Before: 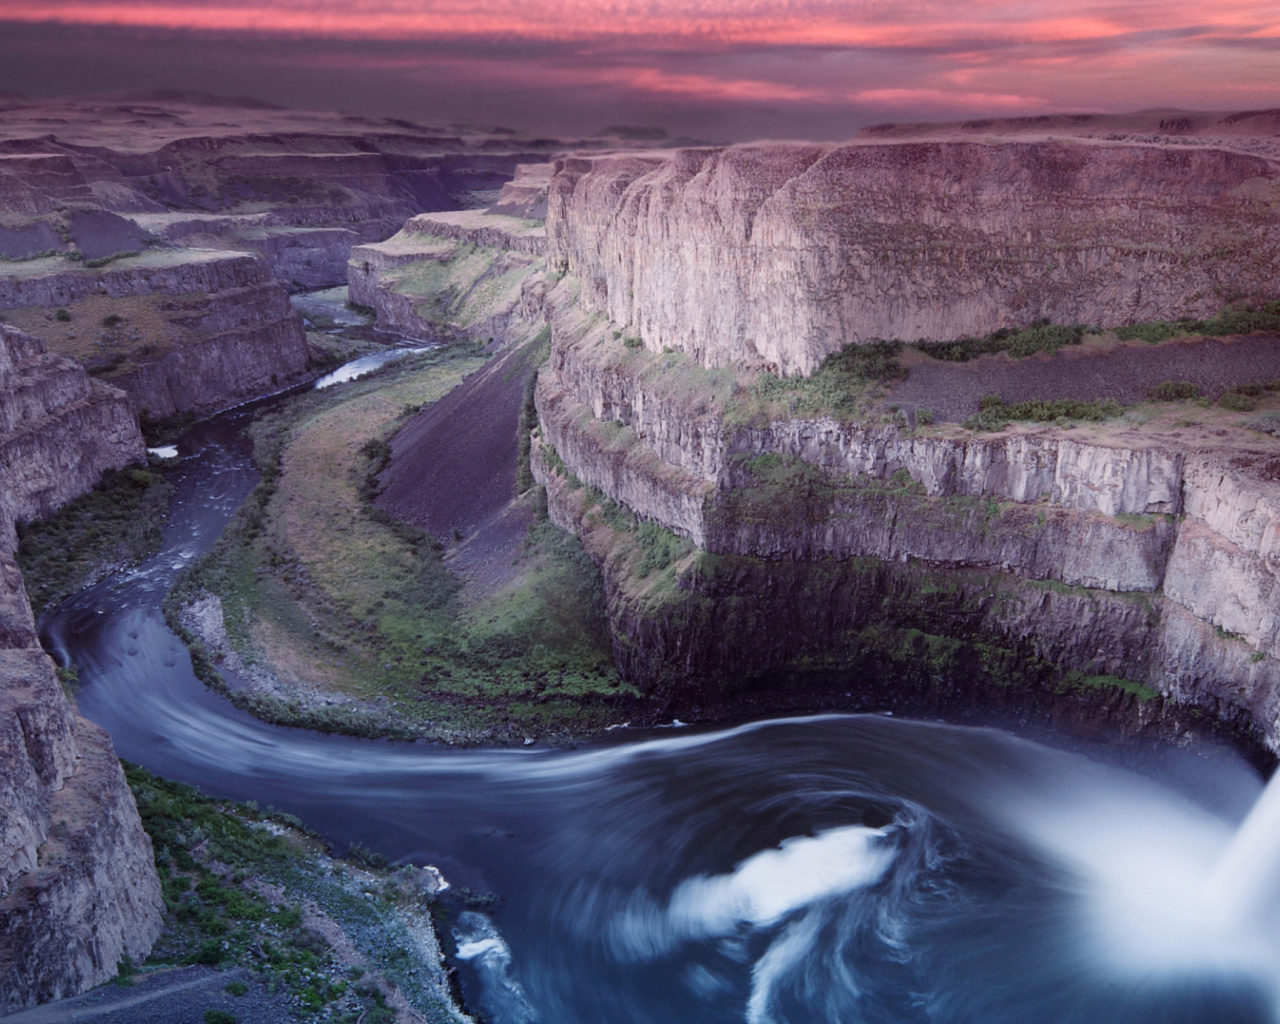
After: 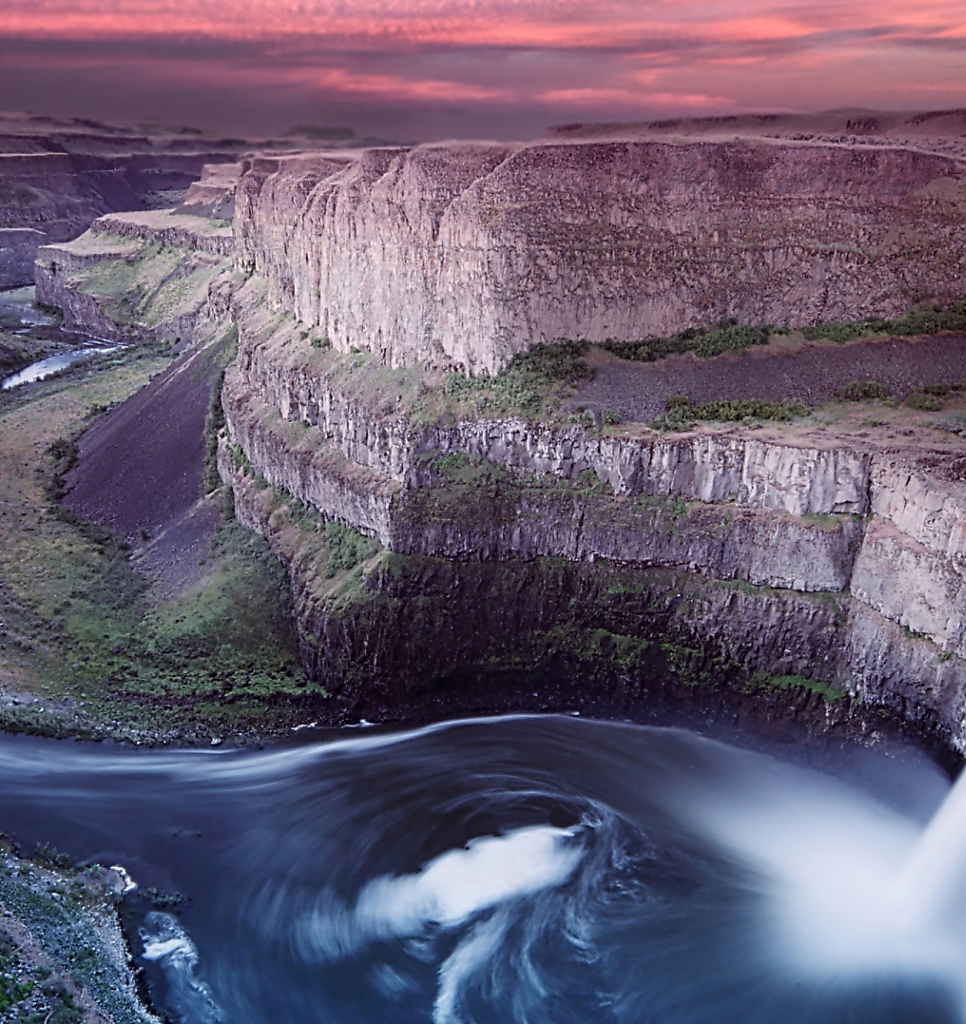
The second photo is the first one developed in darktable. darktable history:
contrast equalizer: y [[0.5, 0.5, 0.5, 0.515, 0.749, 0.84], [0.5 ×6], [0.5 ×6], [0, 0, 0, 0.001, 0.067, 0.262], [0 ×6]]
crop and rotate: left 24.528%
